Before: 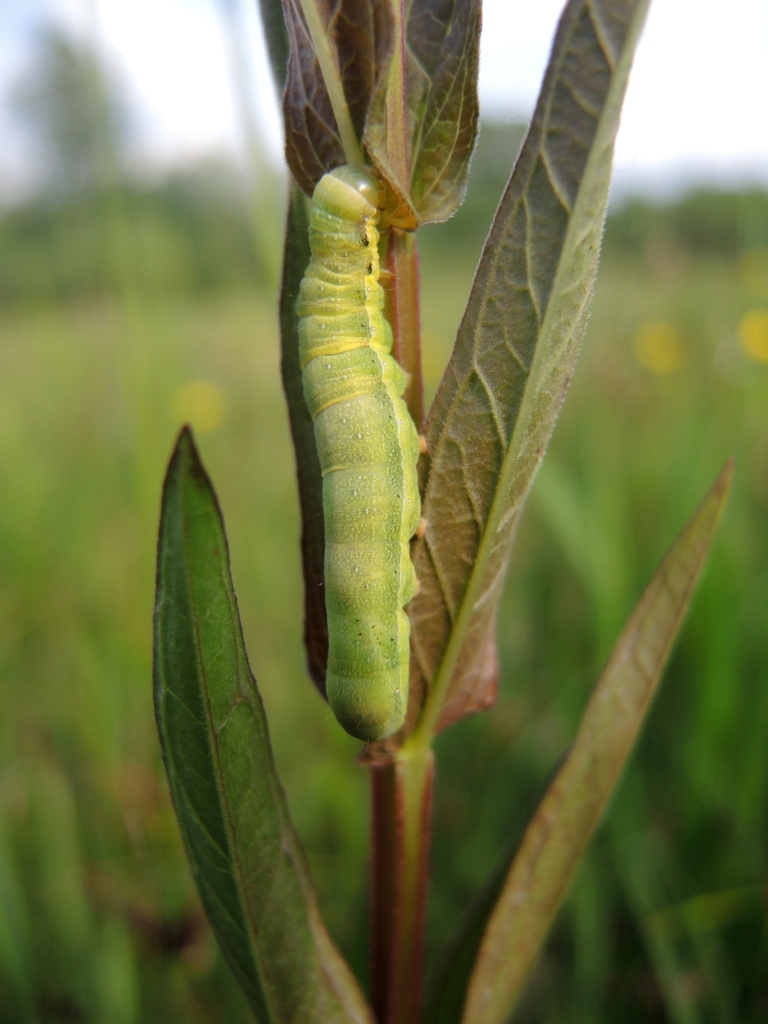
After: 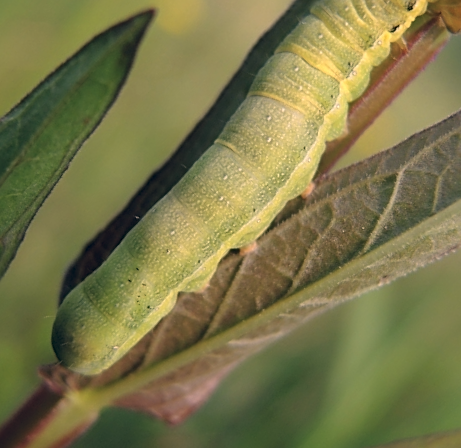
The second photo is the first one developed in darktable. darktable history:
sharpen: on, module defaults
crop and rotate: angle -44.87°, top 16.124%, right 0.897%, bottom 11.679%
color correction: highlights a* 13.86, highlights b* 5.79, shadows a* -6.02, shadows b* -15.38, saturation 0.849
